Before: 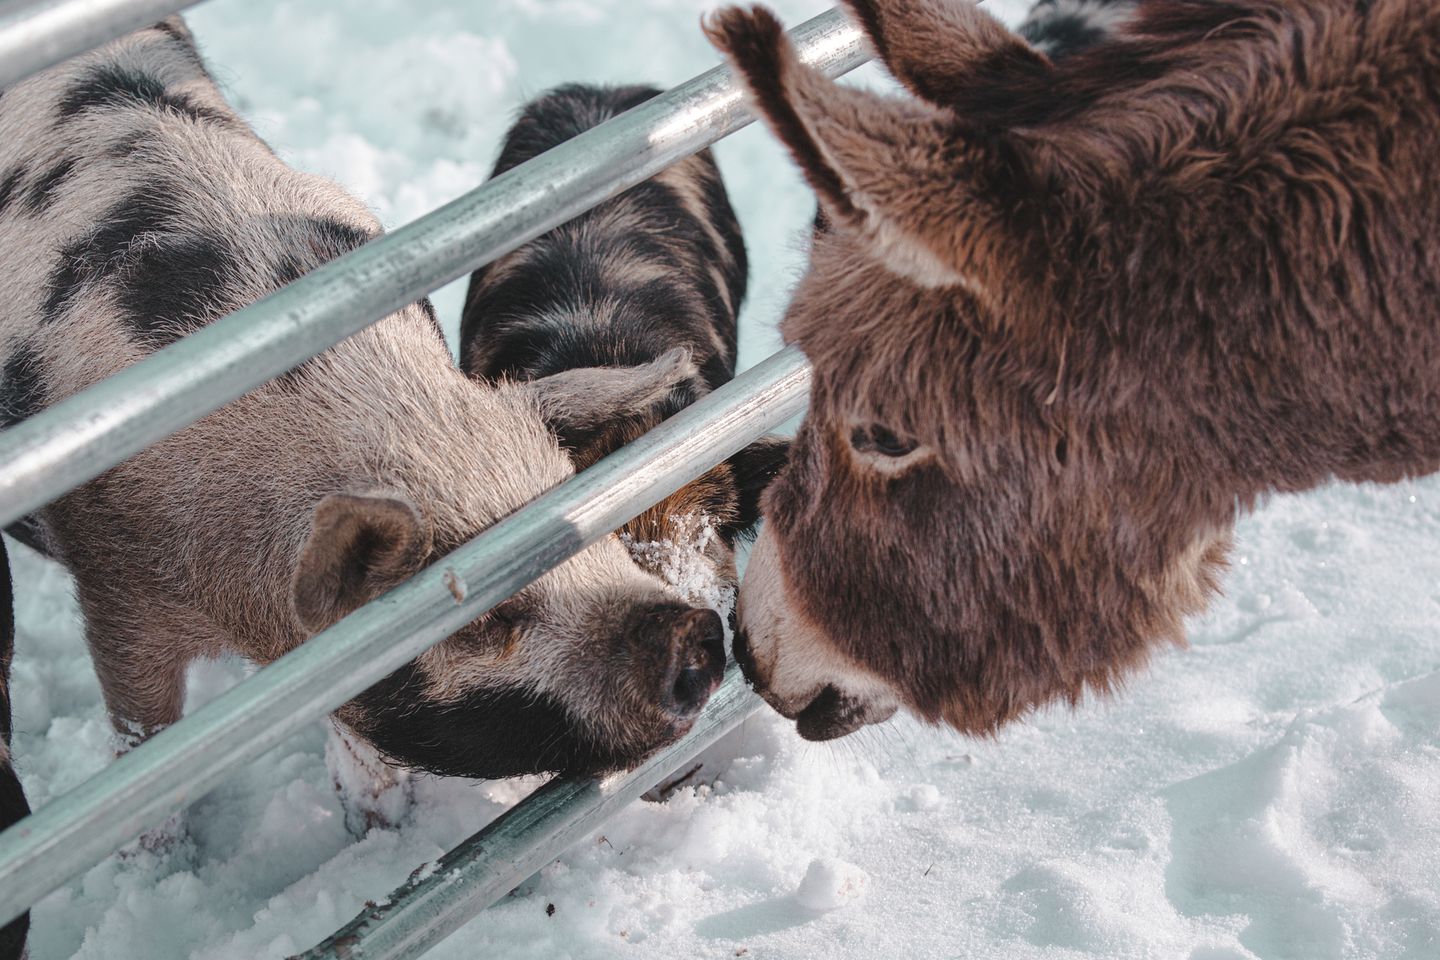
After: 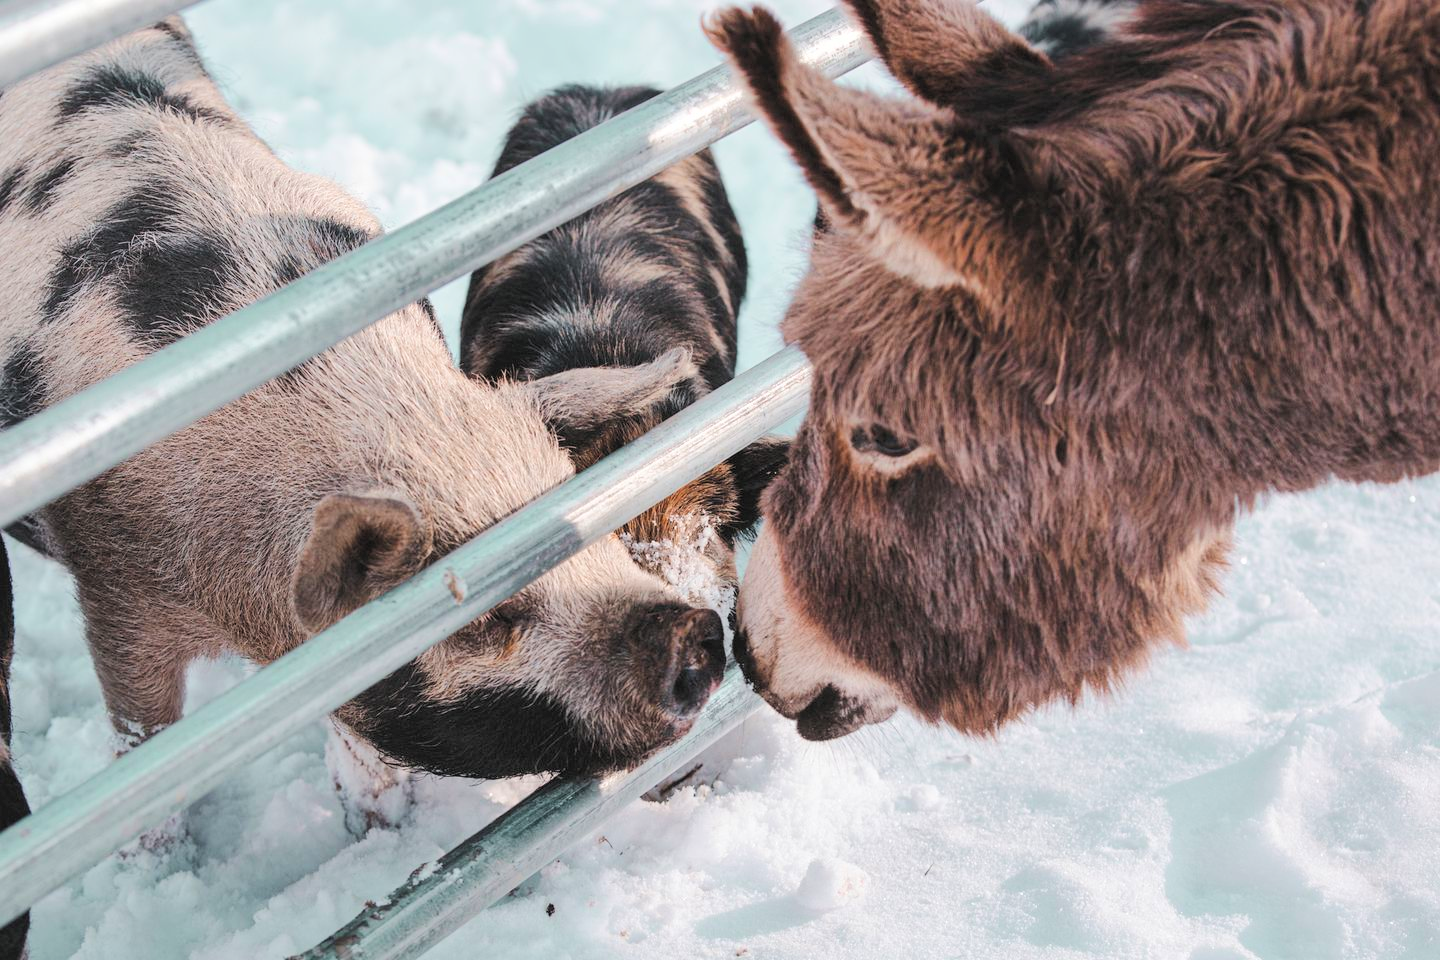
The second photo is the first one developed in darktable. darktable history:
contrast brightness saturation: brightness 0.086, saturation 0.191
tone curve: curves: ch0 [(0, 0.013) (0.054, 0.018) (0.205, 0.191) (0.289, 0.292) (0.39, 0.424) (0.493, 0.551) (0.666, 0.743) (0.795, 0.841) (1, 0.998)]; ch1 [(0, 0) (0.385, 0.343) (0.439, 0.415) (0.494, 0.495) (0.501, 0.501) (0.51, 0.509) (0.54, 0.552) (0.586, 0.614) (0.66, 0.706) (0.783, 0.804) (1, 1)]; ch2 [(0, 0) (0.32, 0.281) (0.403, 0.399) (0.441, 0.428) (0.47, 0.469) (0.498, 0.496) (0.524, 0.538) (0.566, 0.579) (0.633, 0.665) (0.7, 0.711) (1, 1)], color space Lab, linked channels, preserve colors none
